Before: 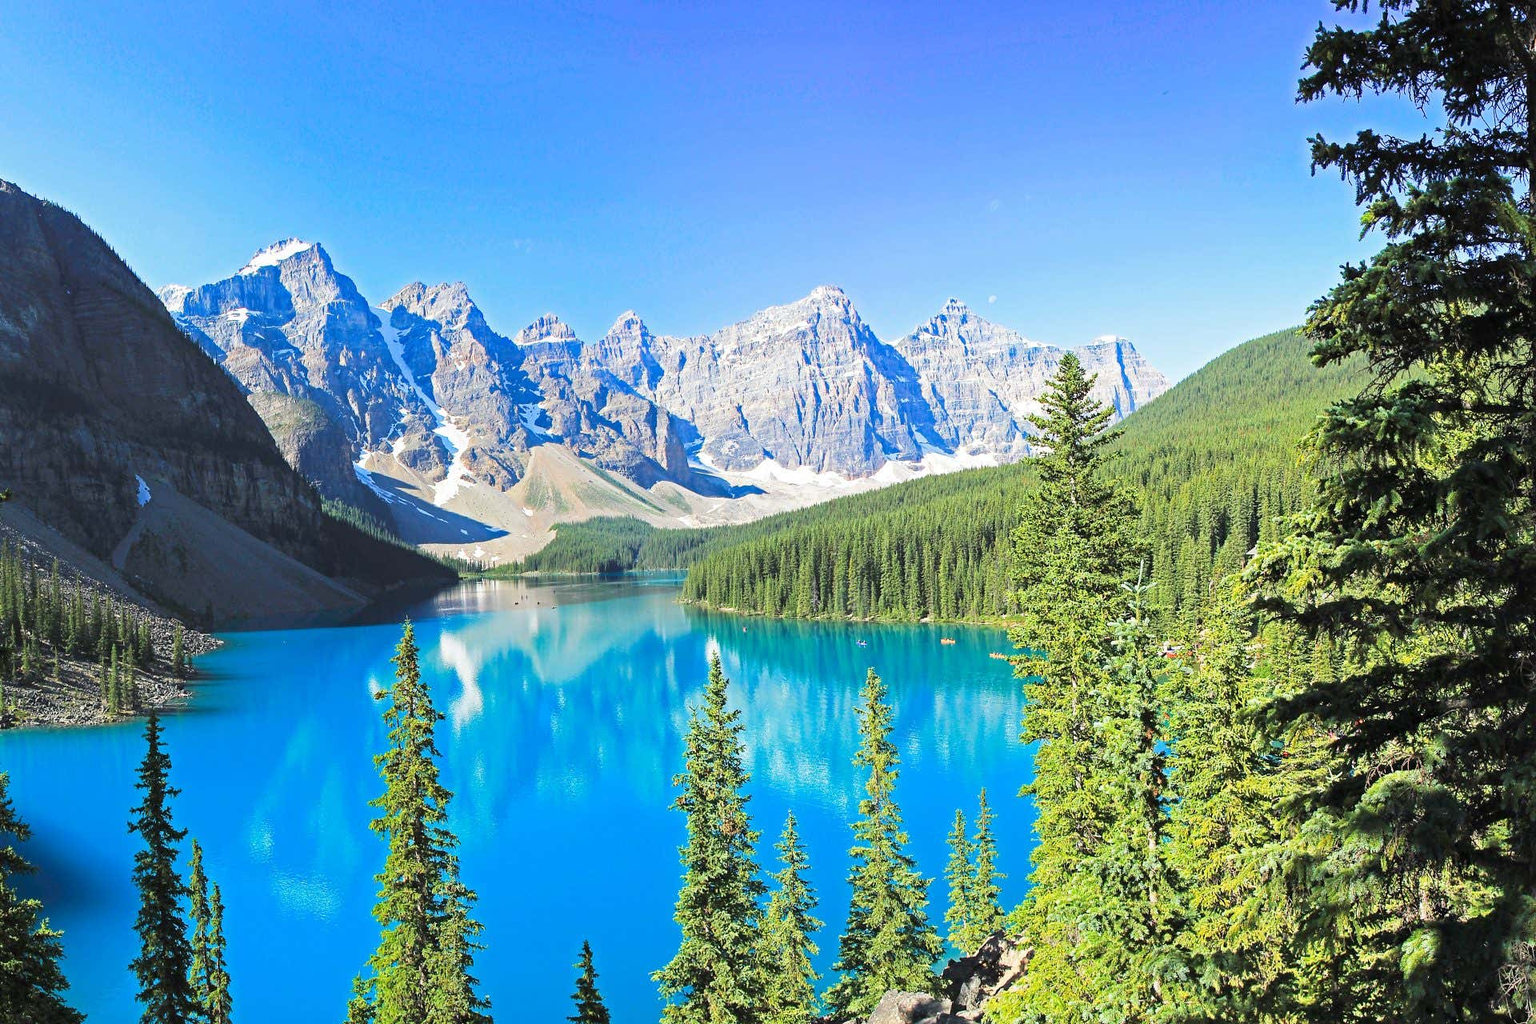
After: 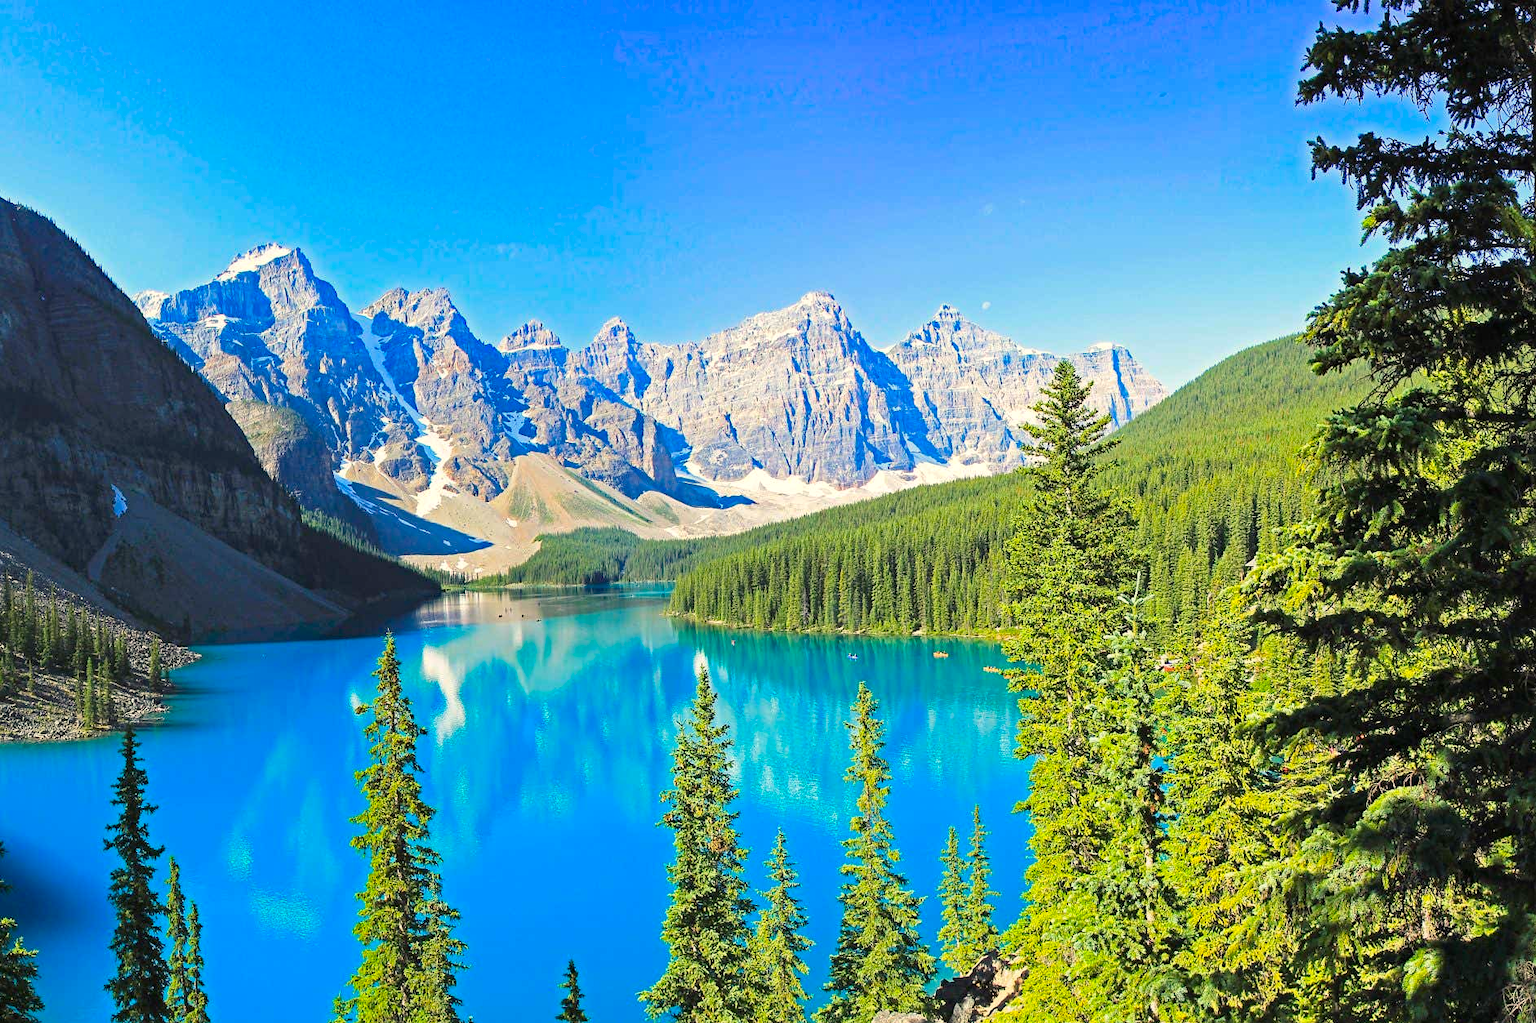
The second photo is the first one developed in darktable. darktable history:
haze removal: compatibility mode true, adaptive false
color balance rgb: shadows lift › chroma 0.838%, shadows lift › hue 114.53°, highlights gain › chroma 3.055%, highlights gain › hue 78.49°, perceptual saturation grading › global saturation 15.029%, global vibrance 20%
crop: left 1.737%, right 0.282%, bottom 2.086%
